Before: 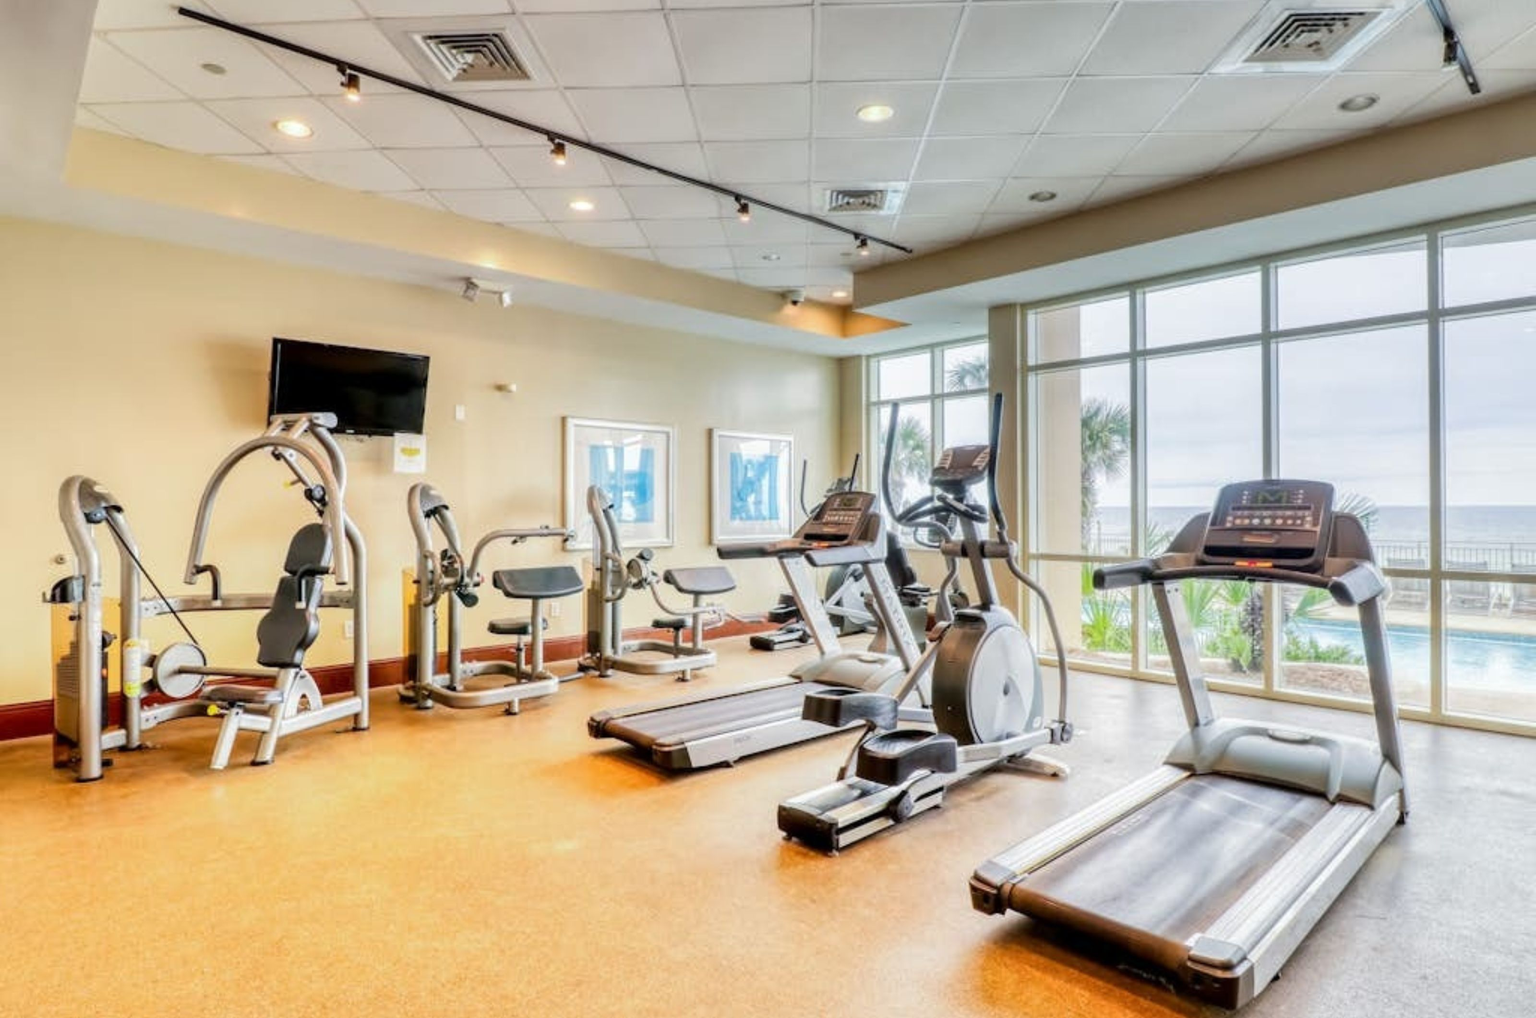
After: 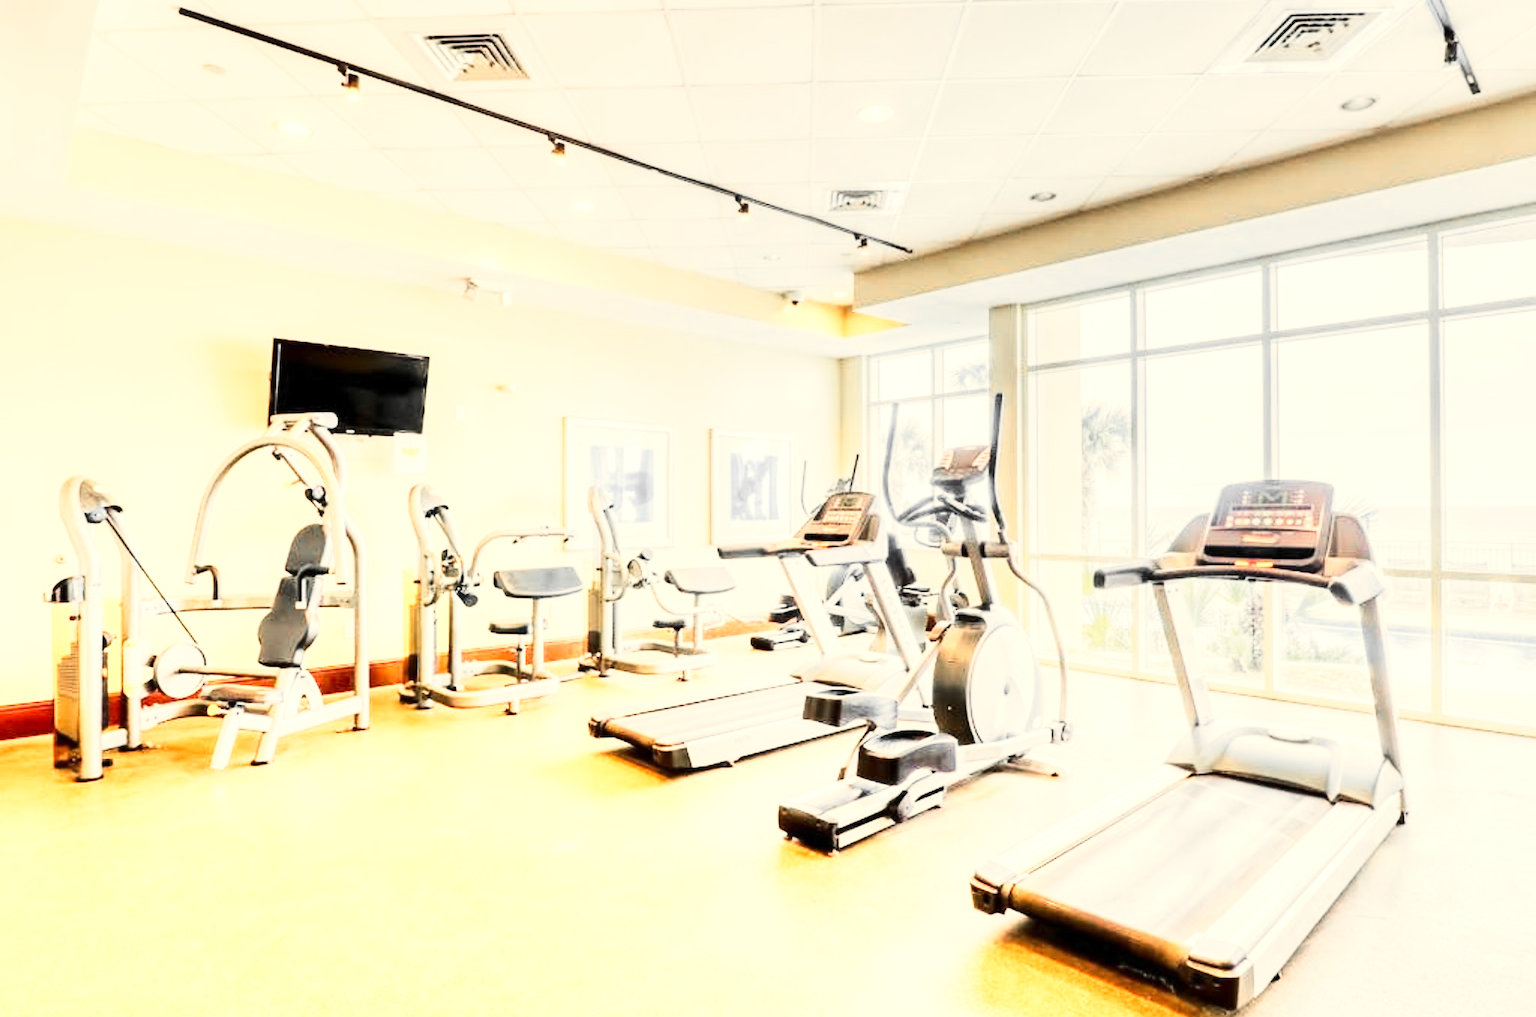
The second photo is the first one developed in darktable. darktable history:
color zones: curves: ch0 [(0, 0.447) (0.184, 0.543) (0.323, 0.476) (0.429, 0.445) (0.571, 0.443) (0.714, 0.451) (0.857, 0.452) (1, 0.447)]; ch1 [(0, 0.464) (0.176, 0.46) (0.287, 0.177) (0.429, 0.002) (0.571, 0) (0.714, 0) (0.857, 0) (1, 0.464)]
tone equalizer: -7 EV 0.15 EV, -6 EV 0.579 EV, -5 EV 1.13 EV, -4 EV 1.35 EV, -3 EV 1.15 EV, -2 EV 0.6 EV, -1 EV 0.15 EV, edges refinement/feathering 500, mask exposure compensation -1.57 EV, preserve details no
base curve: curves: ch0 [(0, 0) (0.579, 0.807) (1, 1)], preserve colors none
color correction: highlights a* 1.29, highlights b* 17.29
exposure: exposure 0.134 EV, compensate highlight preservation false
